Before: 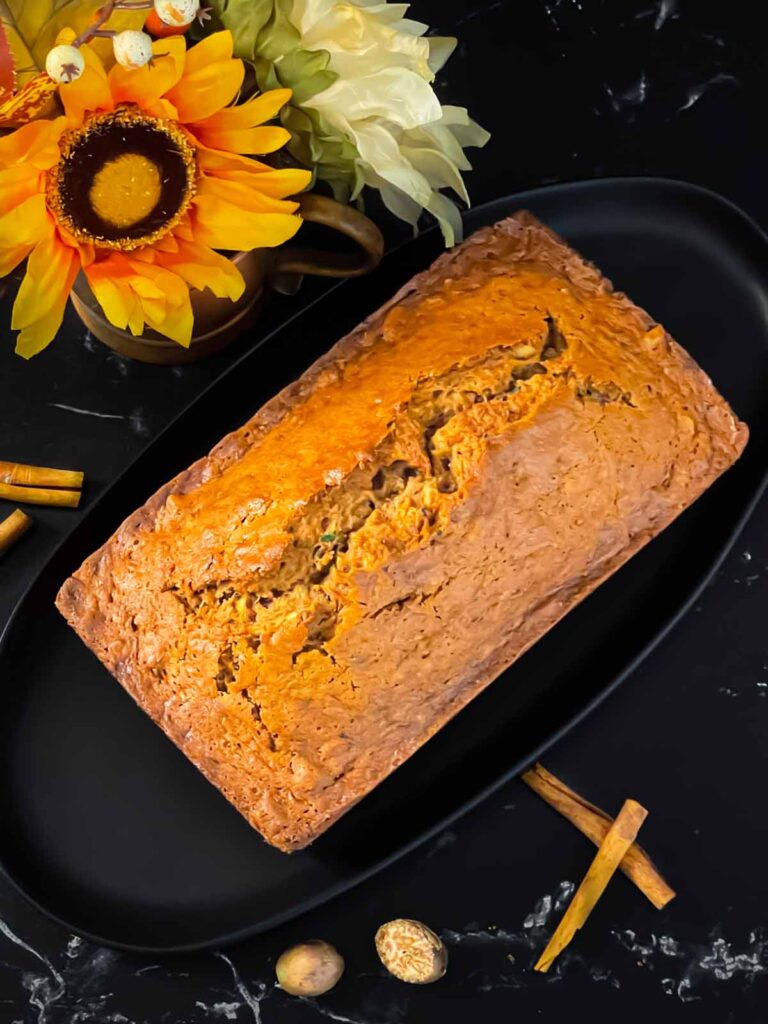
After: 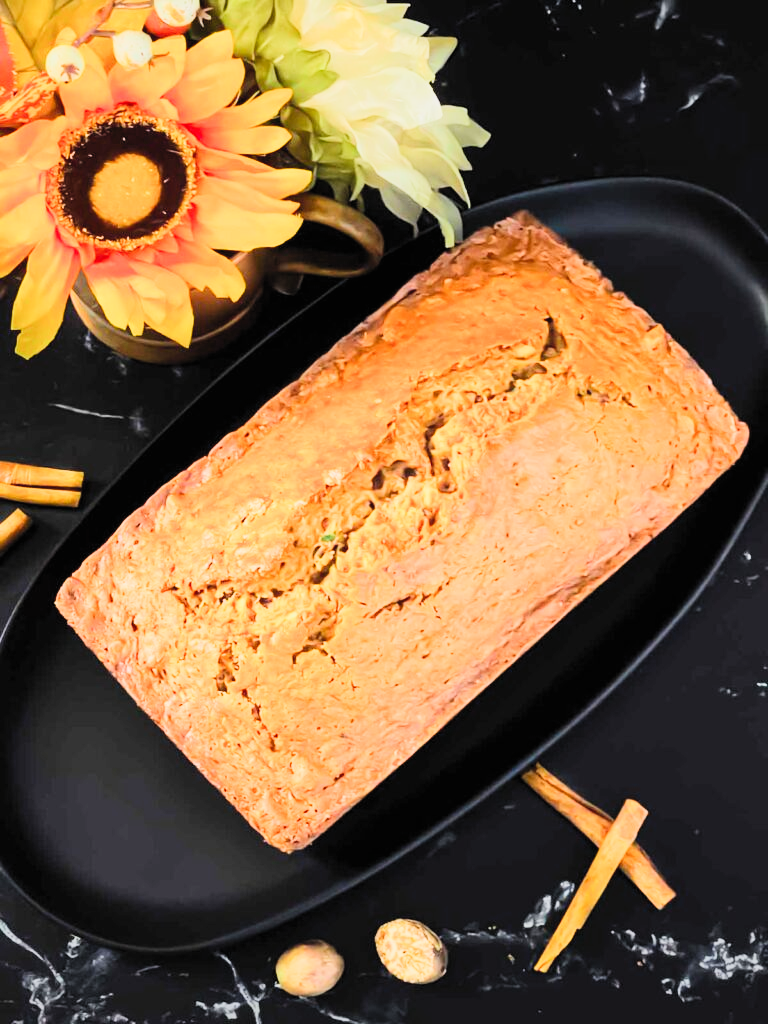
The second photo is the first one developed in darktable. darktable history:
exposure: black level correction 0, exposure 1.102 EV, compensate highlight preservation false
filmic rgb: black relative exposure -7.24 EV, white relative exposure 5.07 EV, threshold 3.03 EV, hardness 3.21, preserve chrominance RGB euclidean norm, color science v5 (2021), contrast in shadows safe, contrast in highlights safe, enable highlight reconstruction true
contrast brightness saturation: contrast 0.202, brightness 0.156, saturation 0.221
